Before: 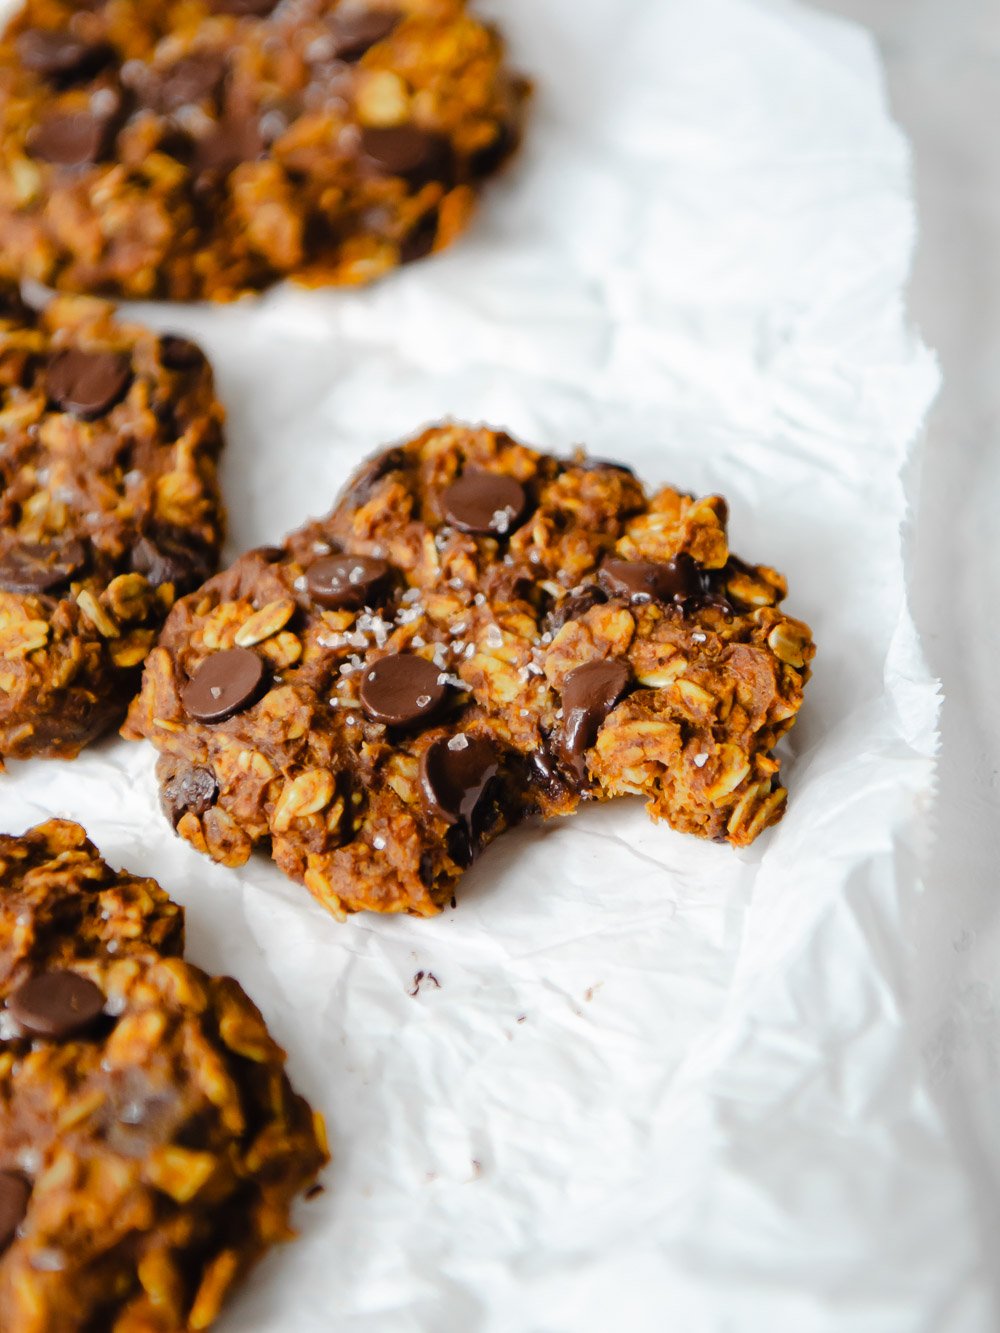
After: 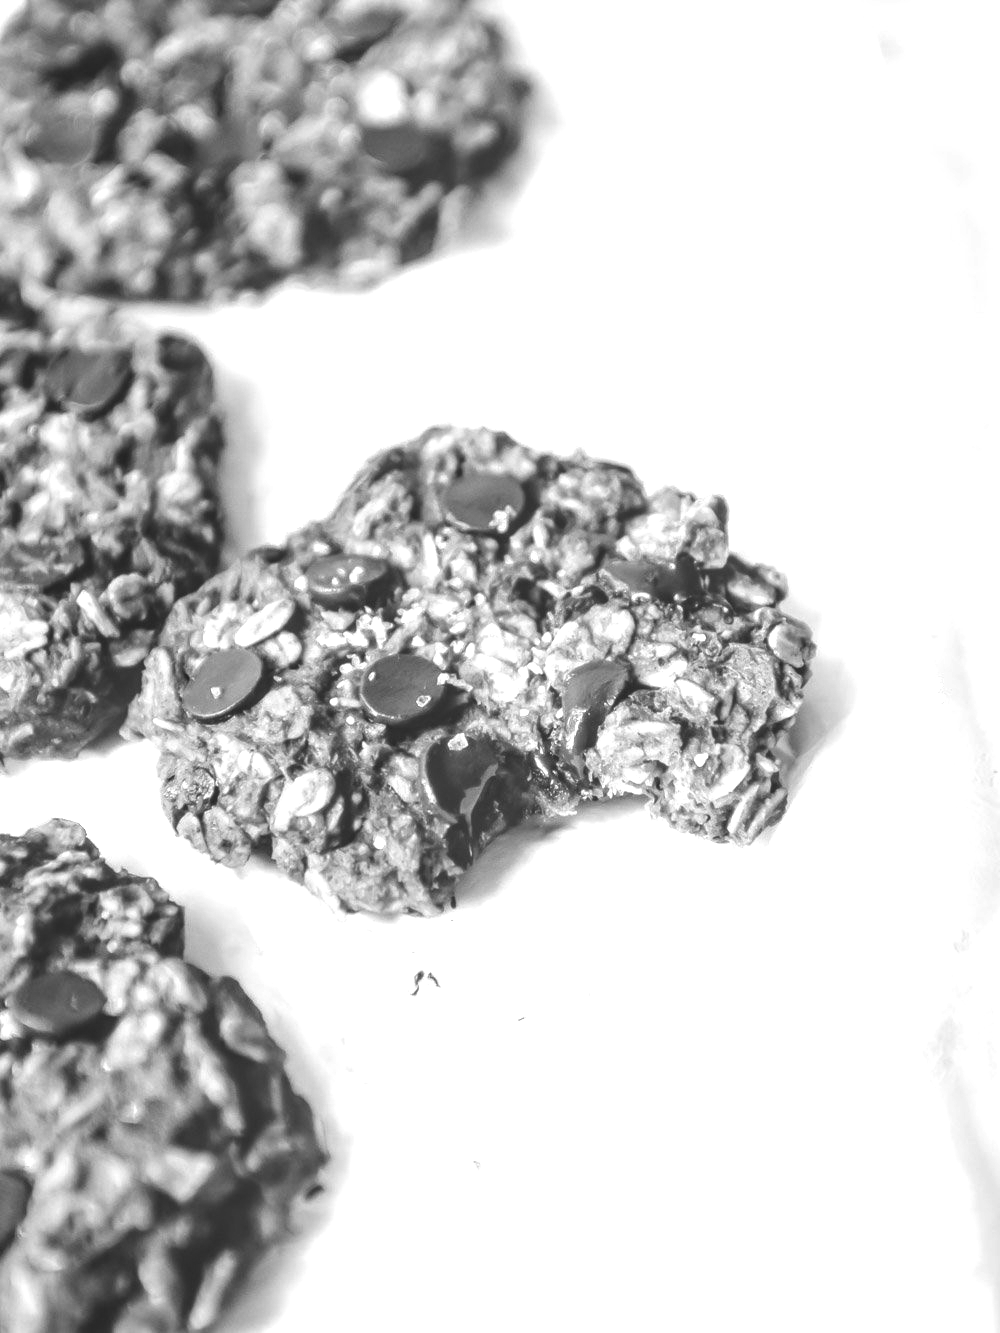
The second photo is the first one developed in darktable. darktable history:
exposure: black level correction -0.005, exposure 1.002 EV, compensate highlight preservation false
monochrome: a 2.21, b -1.33, size 2.2
local contrast: highlights 0%, shadows 0%, detail 133%
